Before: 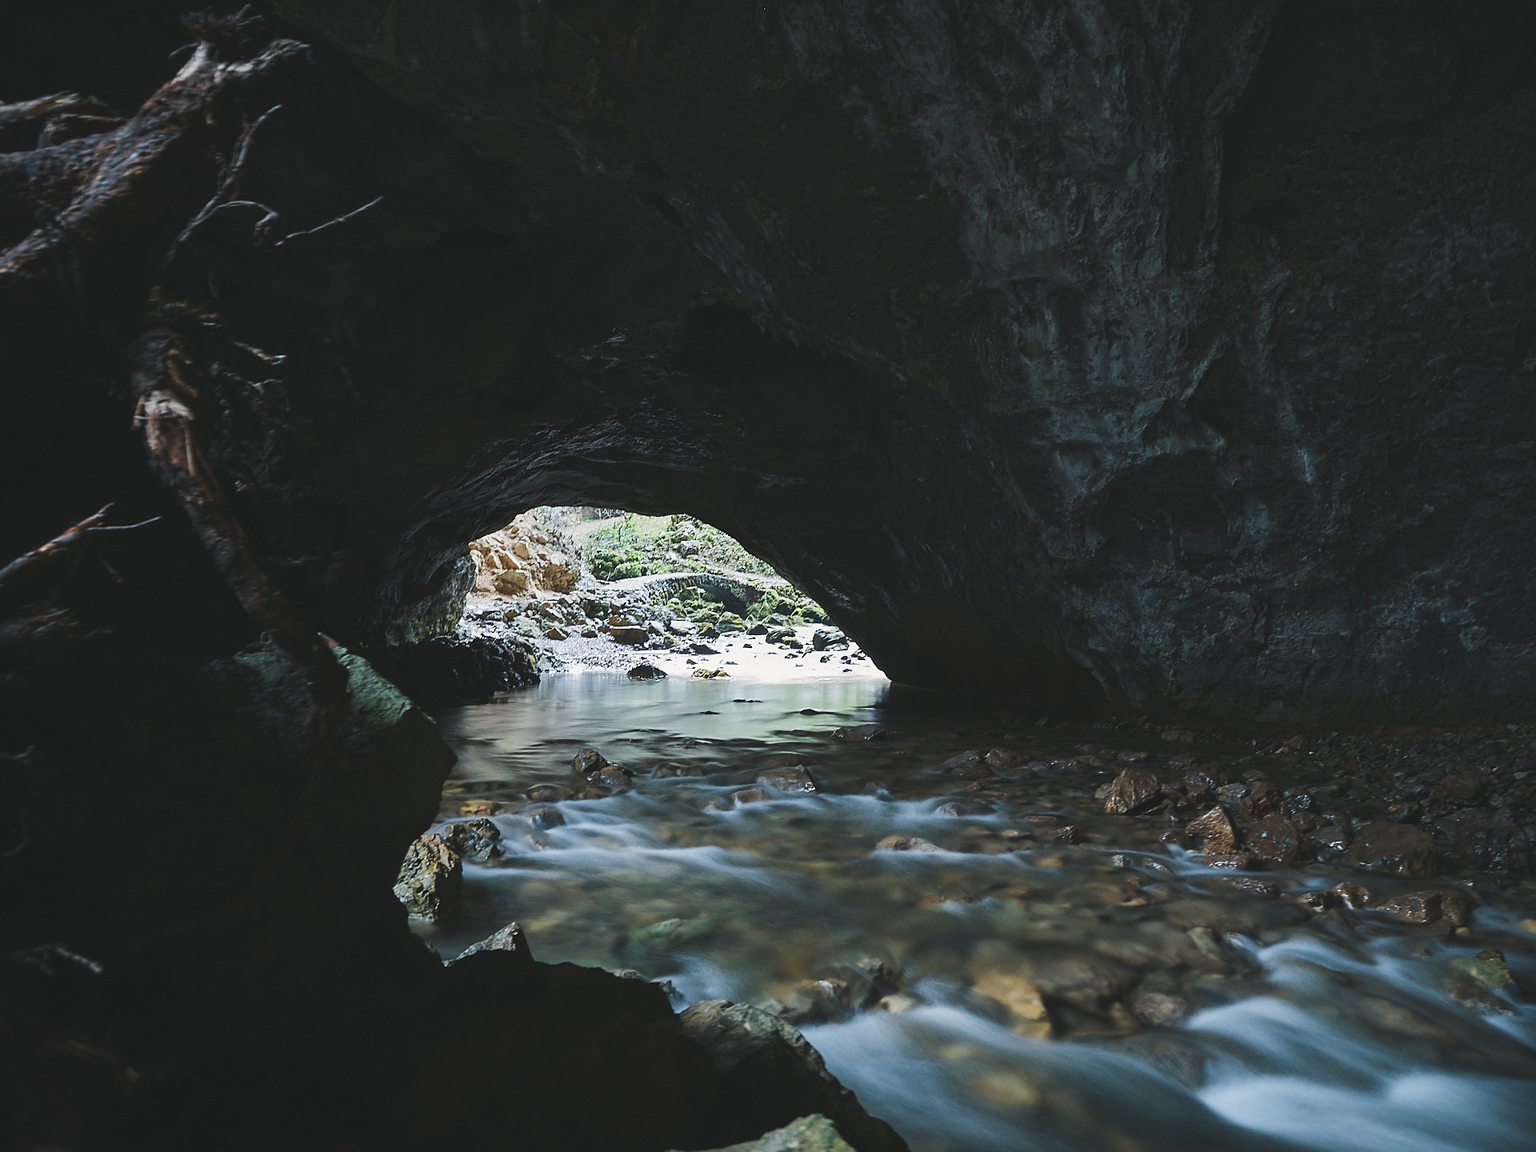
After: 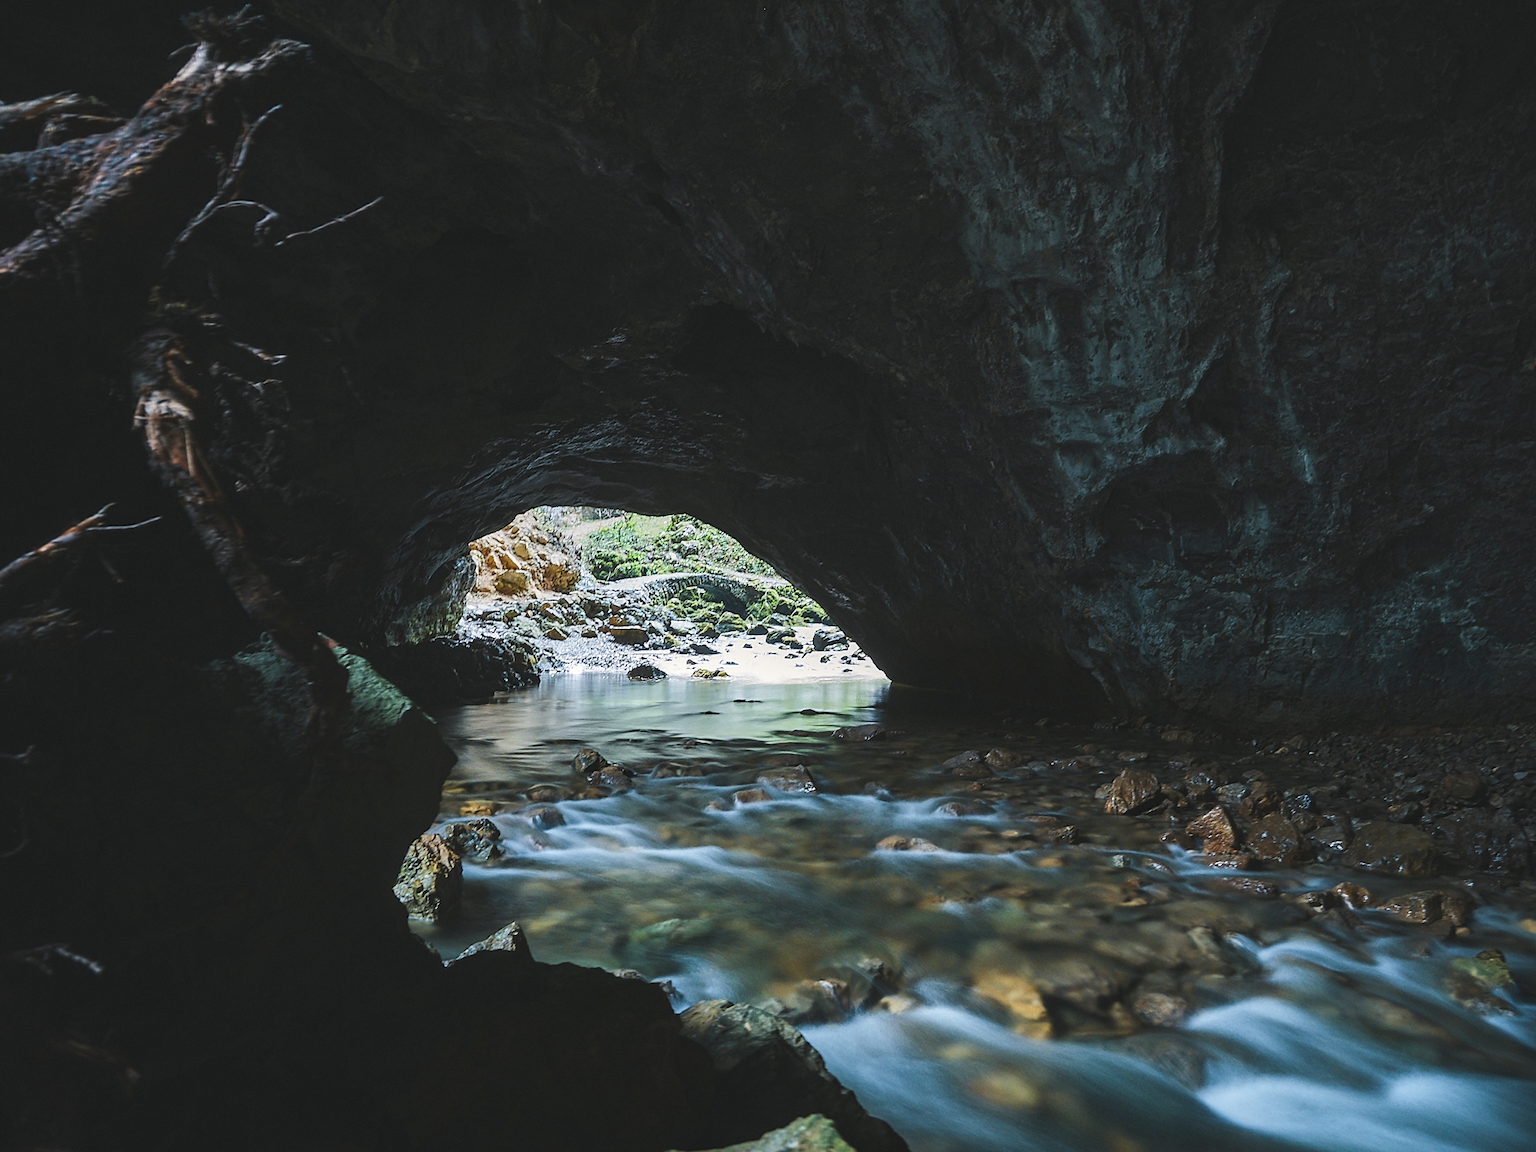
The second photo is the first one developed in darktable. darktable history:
local contrast: on, module defaults
color balance rgb: perceptual saturation grading › global saturation 25%, global vibrance 20%
